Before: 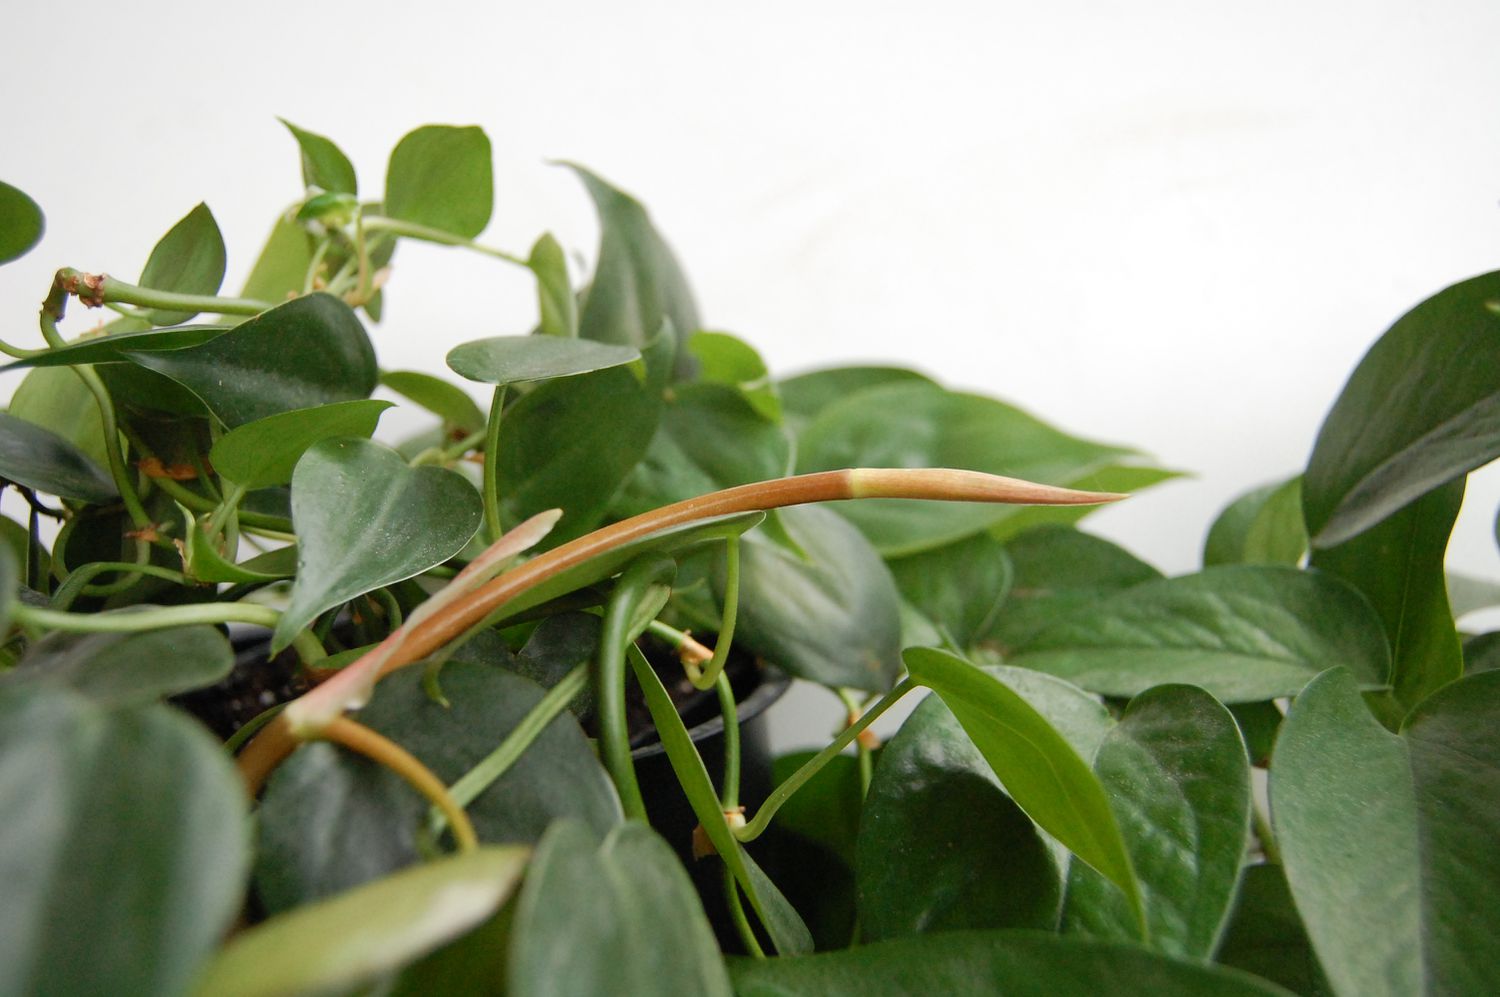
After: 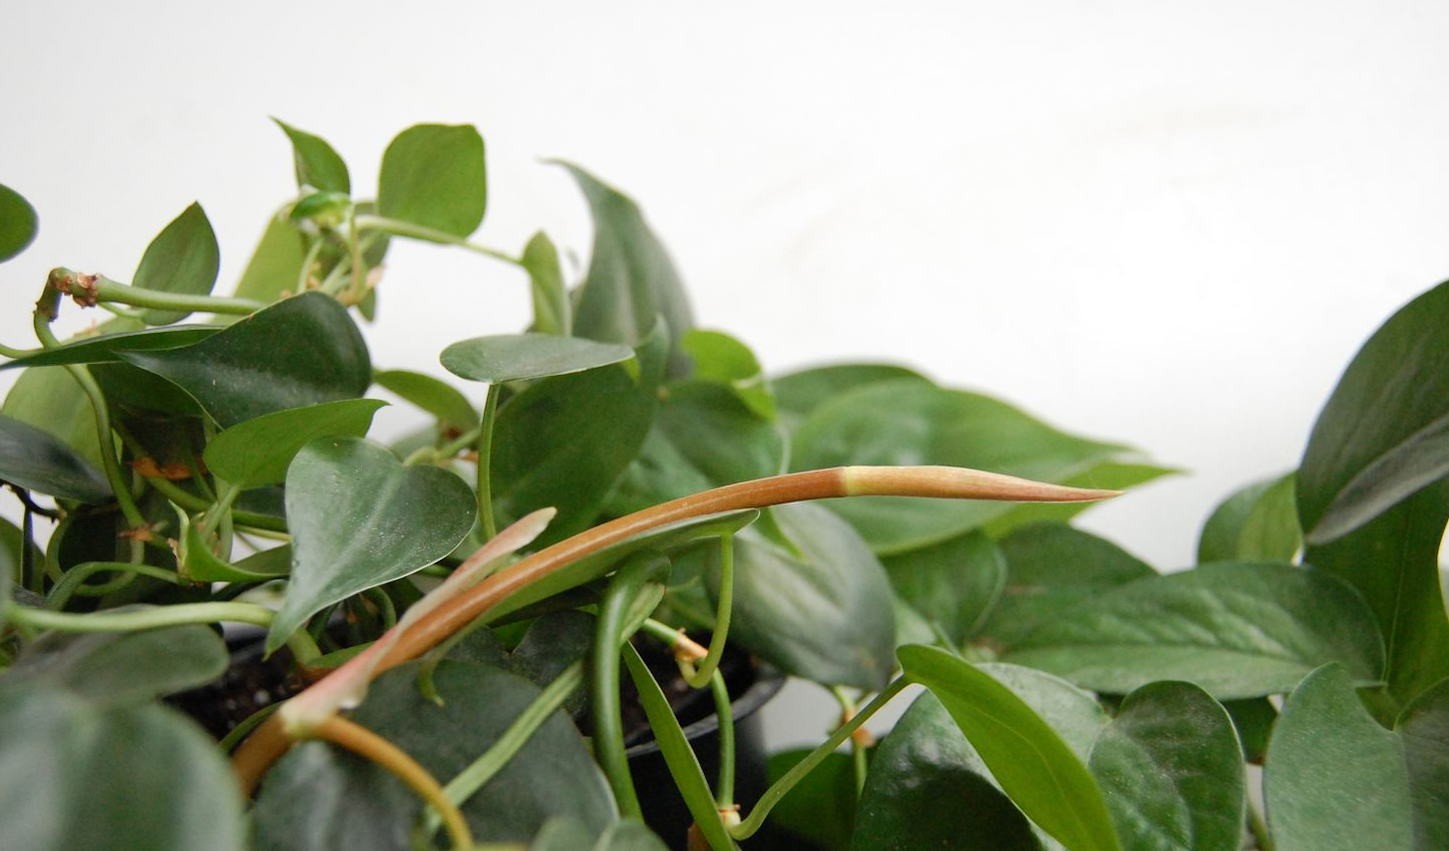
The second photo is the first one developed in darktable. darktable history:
crop and rotate: angle 0.156°, left 0.258%, right 2.729%, bottom 14.241%
